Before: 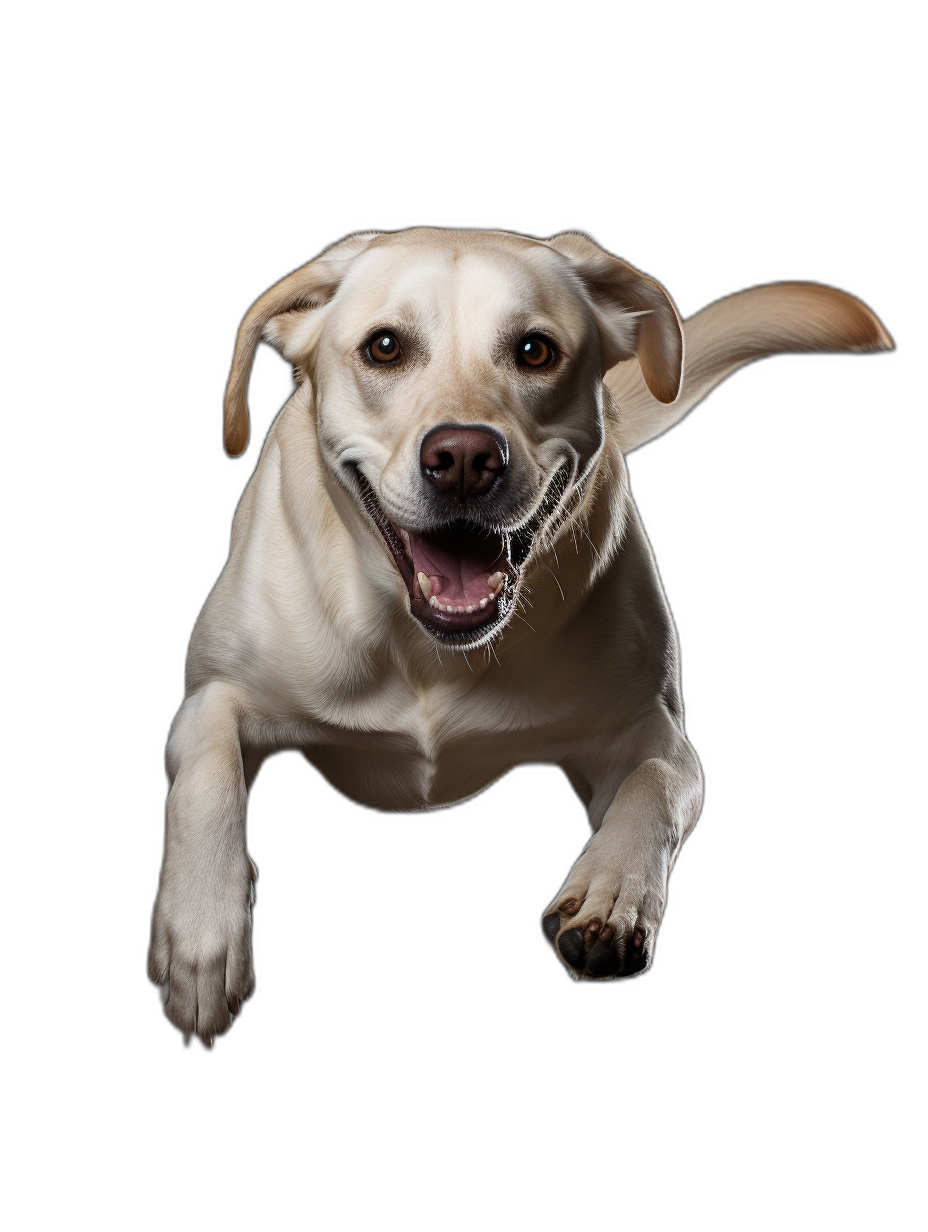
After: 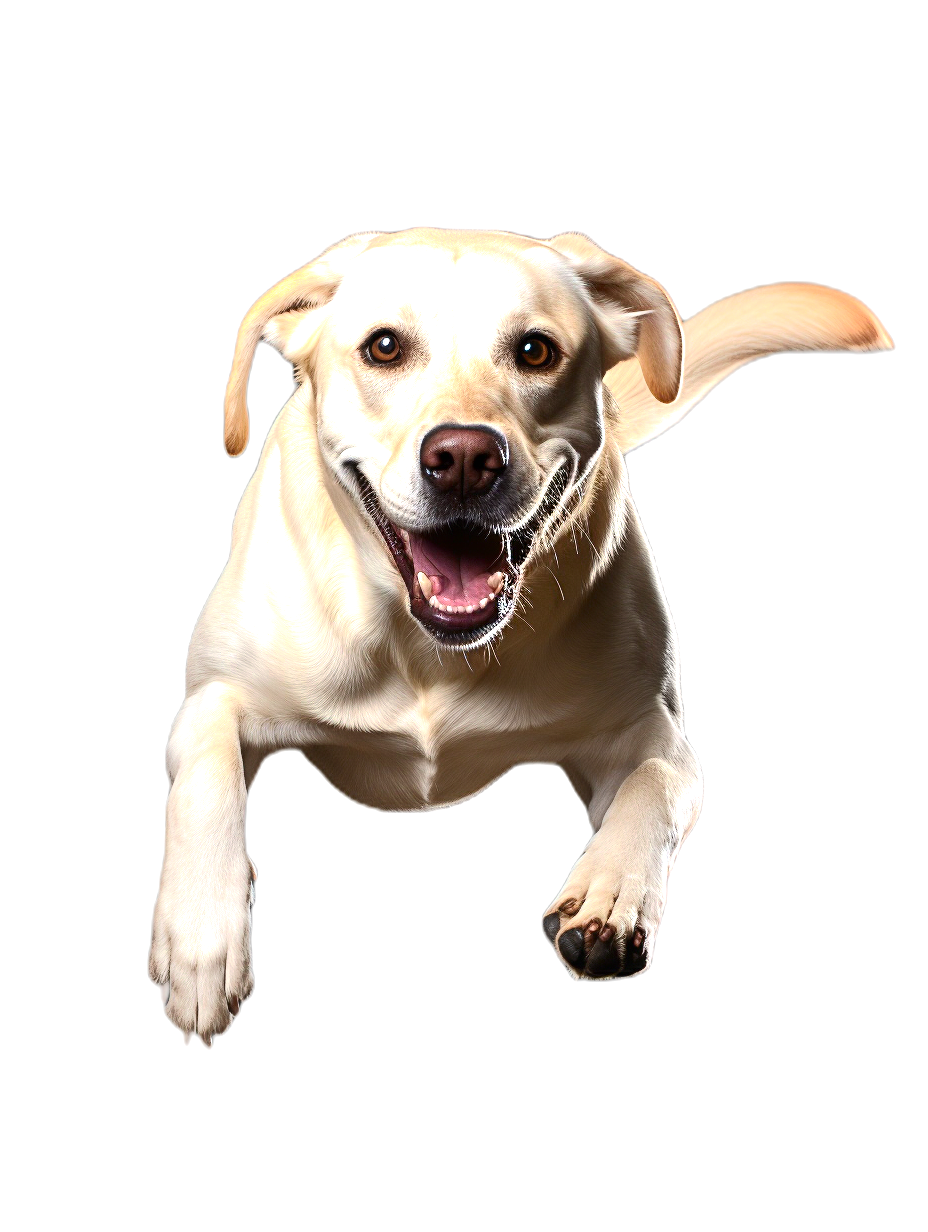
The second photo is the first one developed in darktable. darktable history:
contrast brightness saturation: contrast 0.181, saturation 0.307
base curve: curves: ch0 [(0, 0) (0.74, 0.67) (1, 1)], preserve colors none
exposure: black level correction 0, exposure 1.199 EV, compensate highlight preservation false
shadows and highlights: radius 92.28, shadows -14.18, white point adjustment 0.205, highlights 30.82, compress 48.24%, soften with gaussian
